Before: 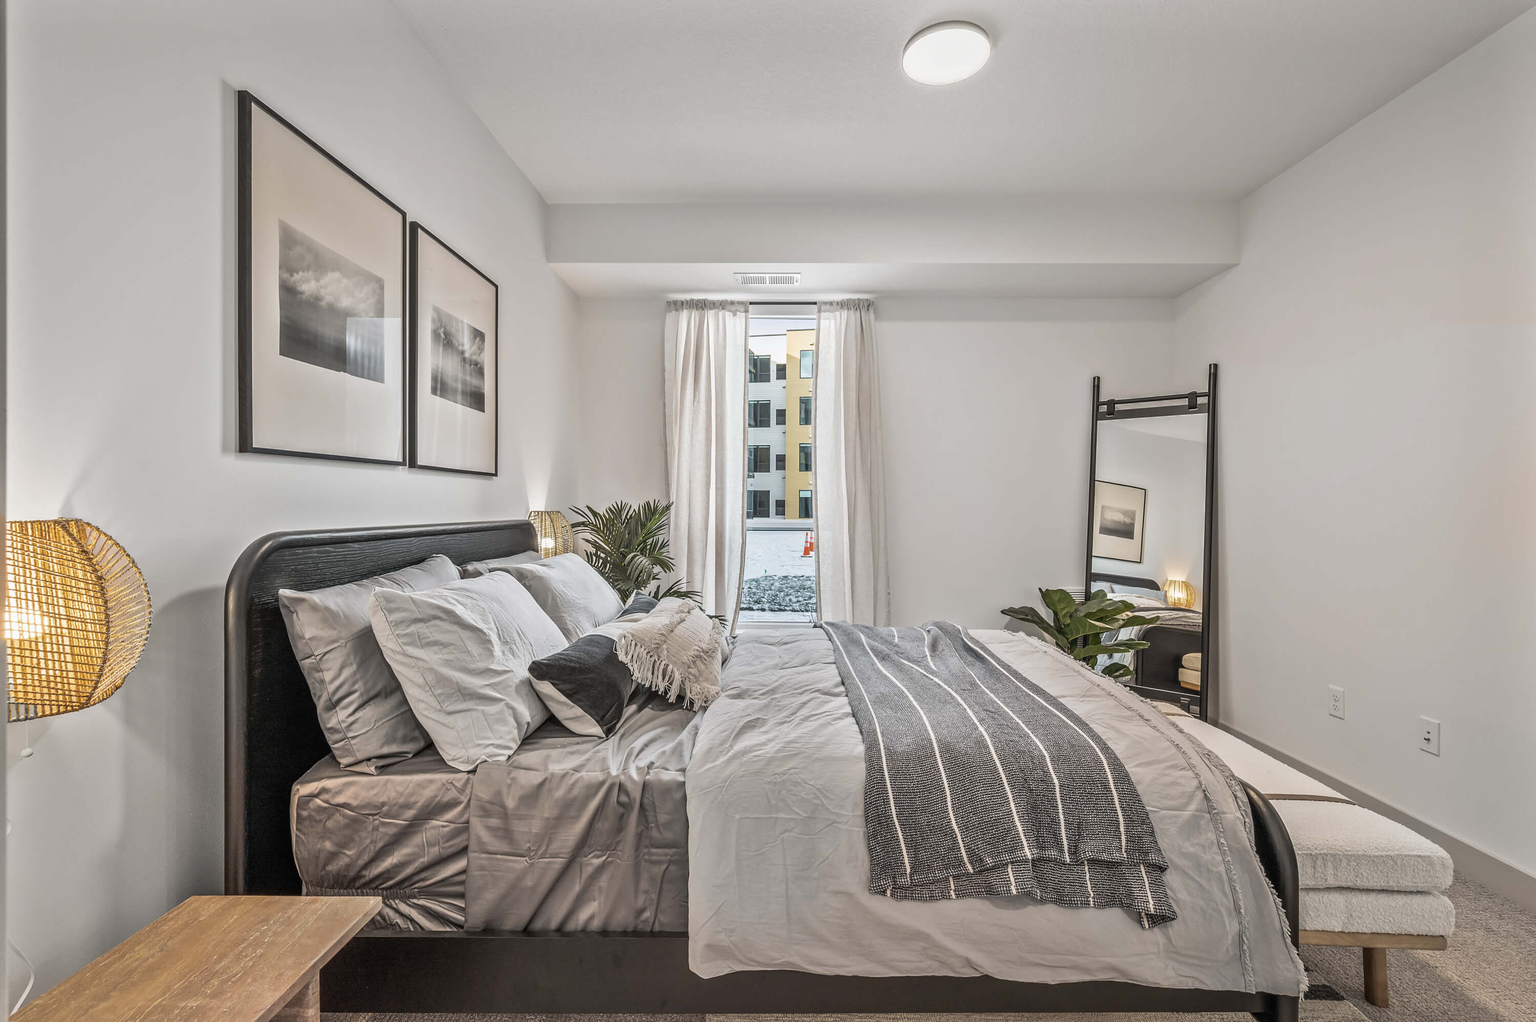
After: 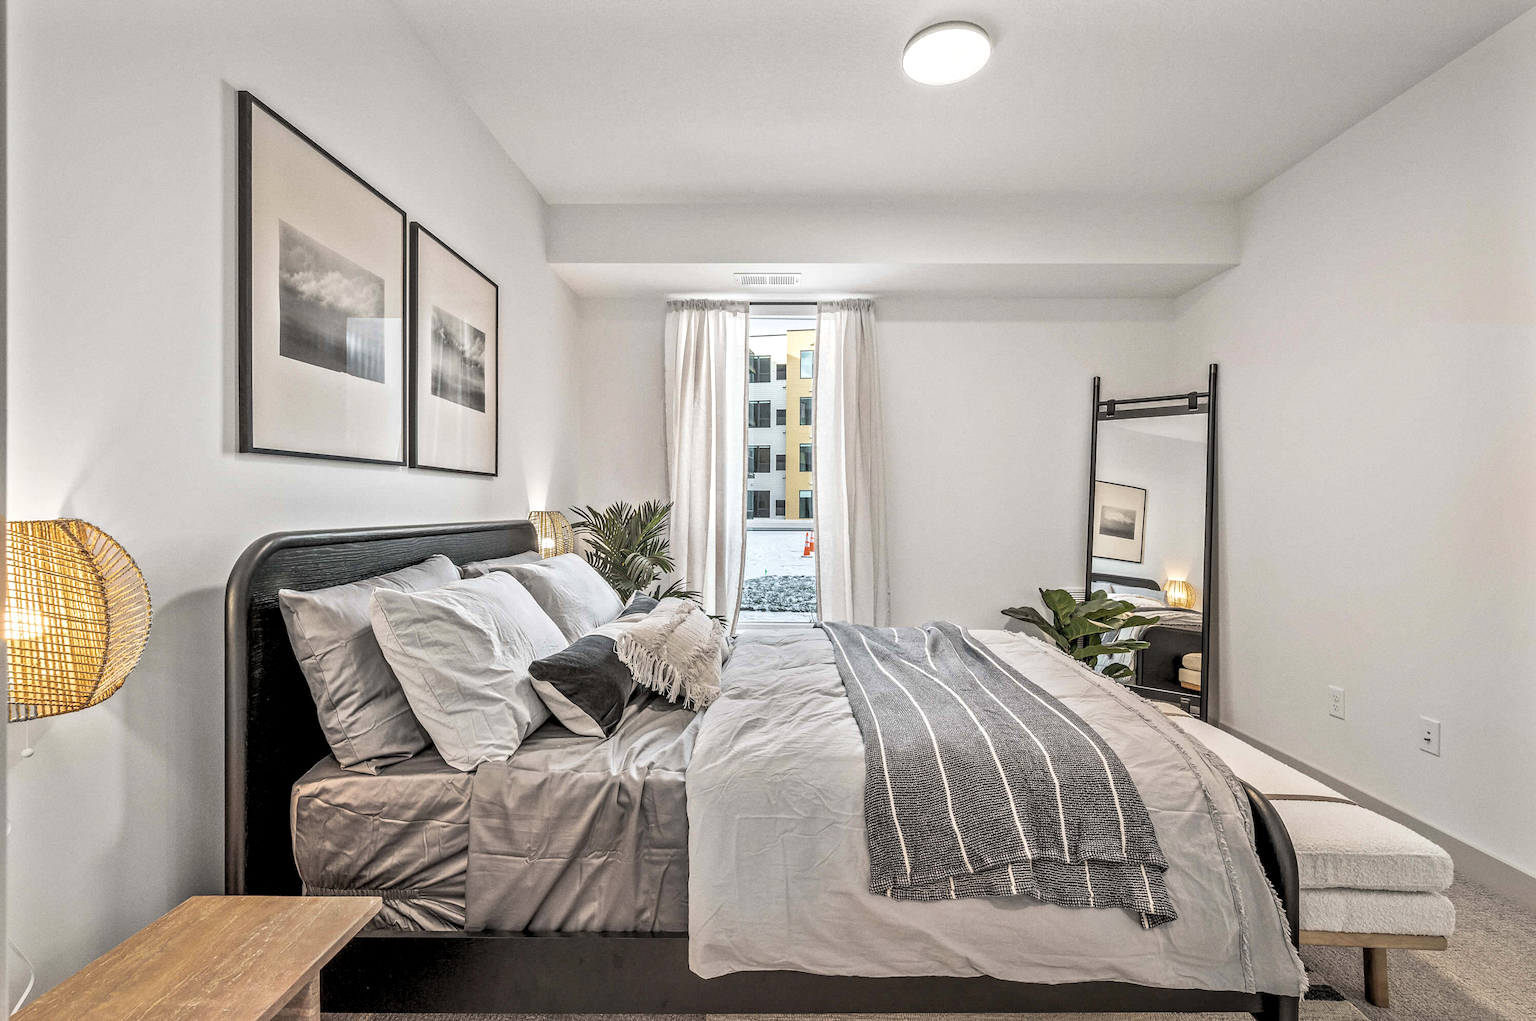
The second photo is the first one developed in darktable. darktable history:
grain: coarseness 0.09 ISO
rgb levels: levels [[0.01, 0.419, 0.839], [0, 0.5, 1], [0, 0.5, 1]]
